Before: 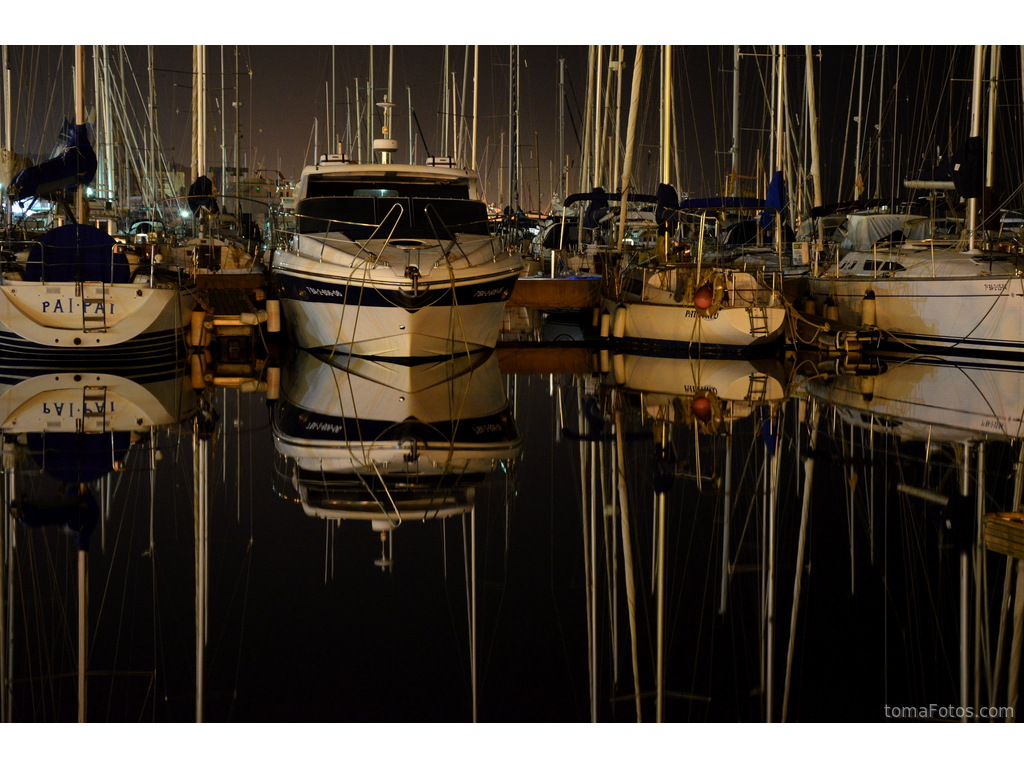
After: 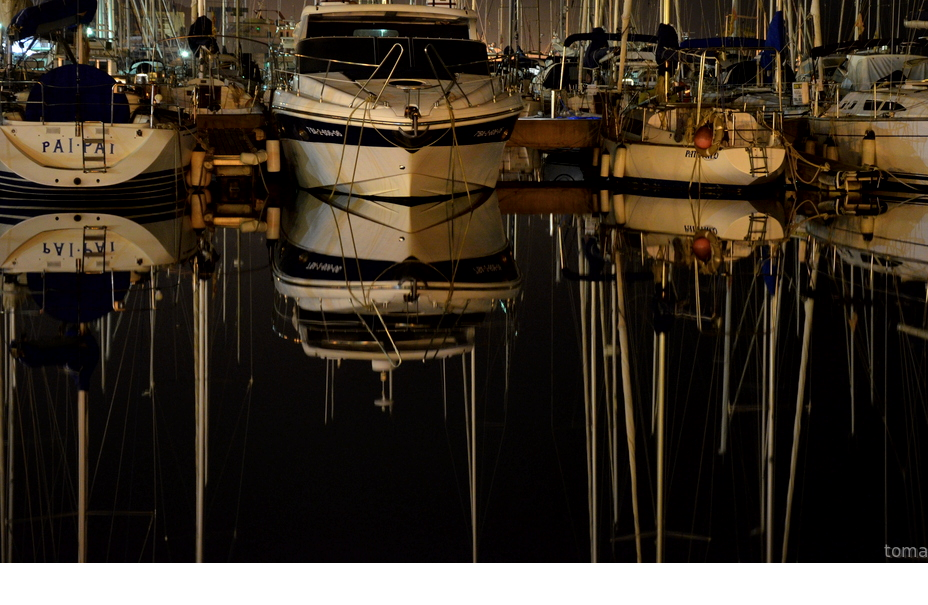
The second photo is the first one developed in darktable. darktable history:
crop: top 20.948%, right 9.373%, bottom 0.225%
local contrast: mode bilateral grid, contrast 19, coarseness 49, detail 132%, midtone range 0.2
